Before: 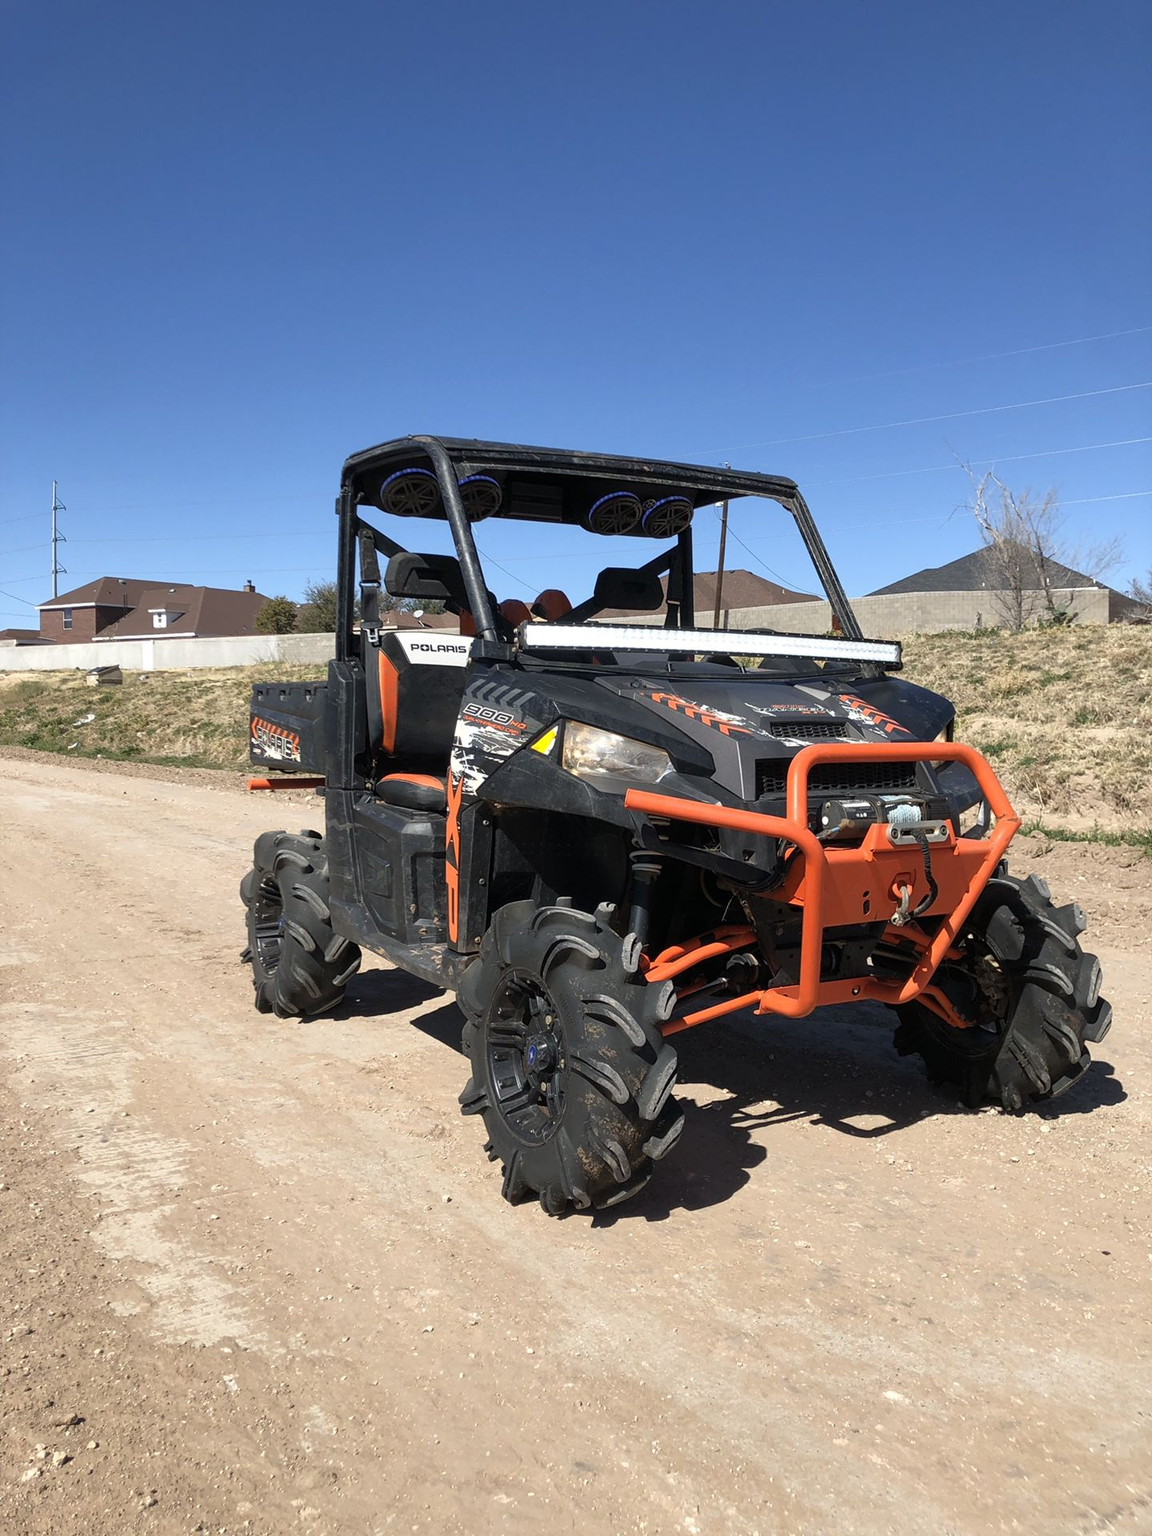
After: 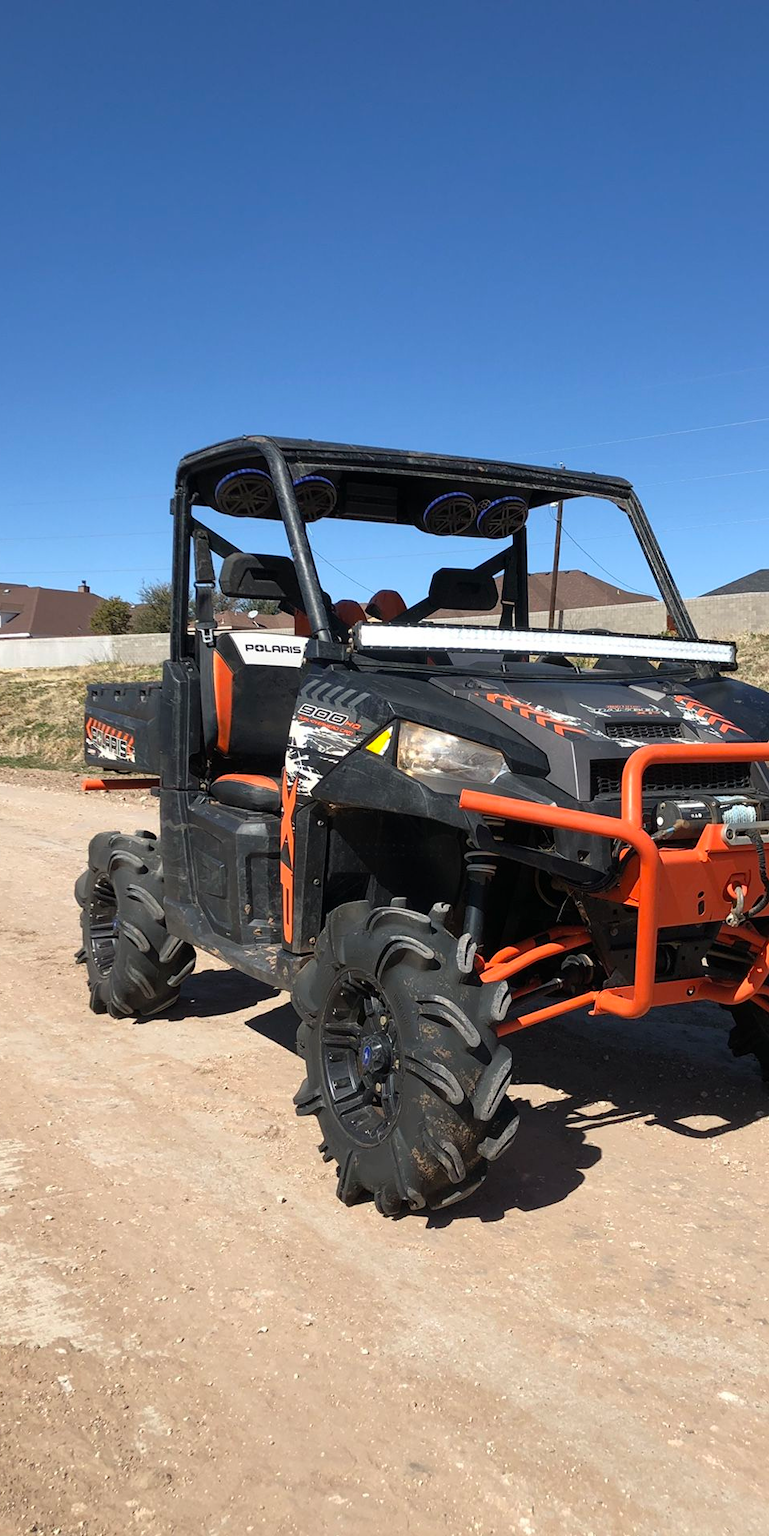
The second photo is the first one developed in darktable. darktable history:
crop and rotate: left 14.418%, right 18.789%
